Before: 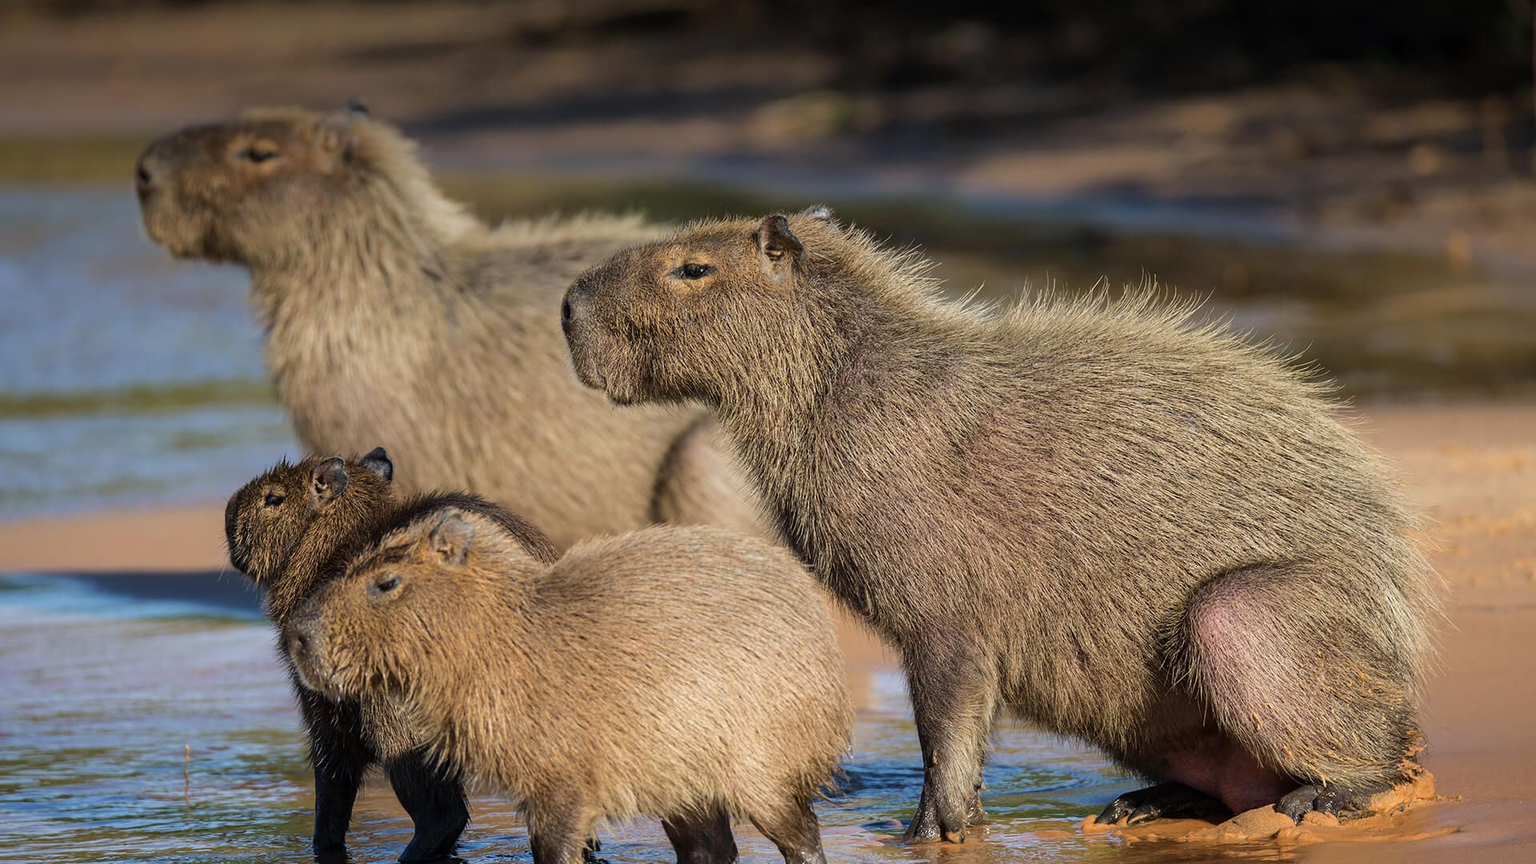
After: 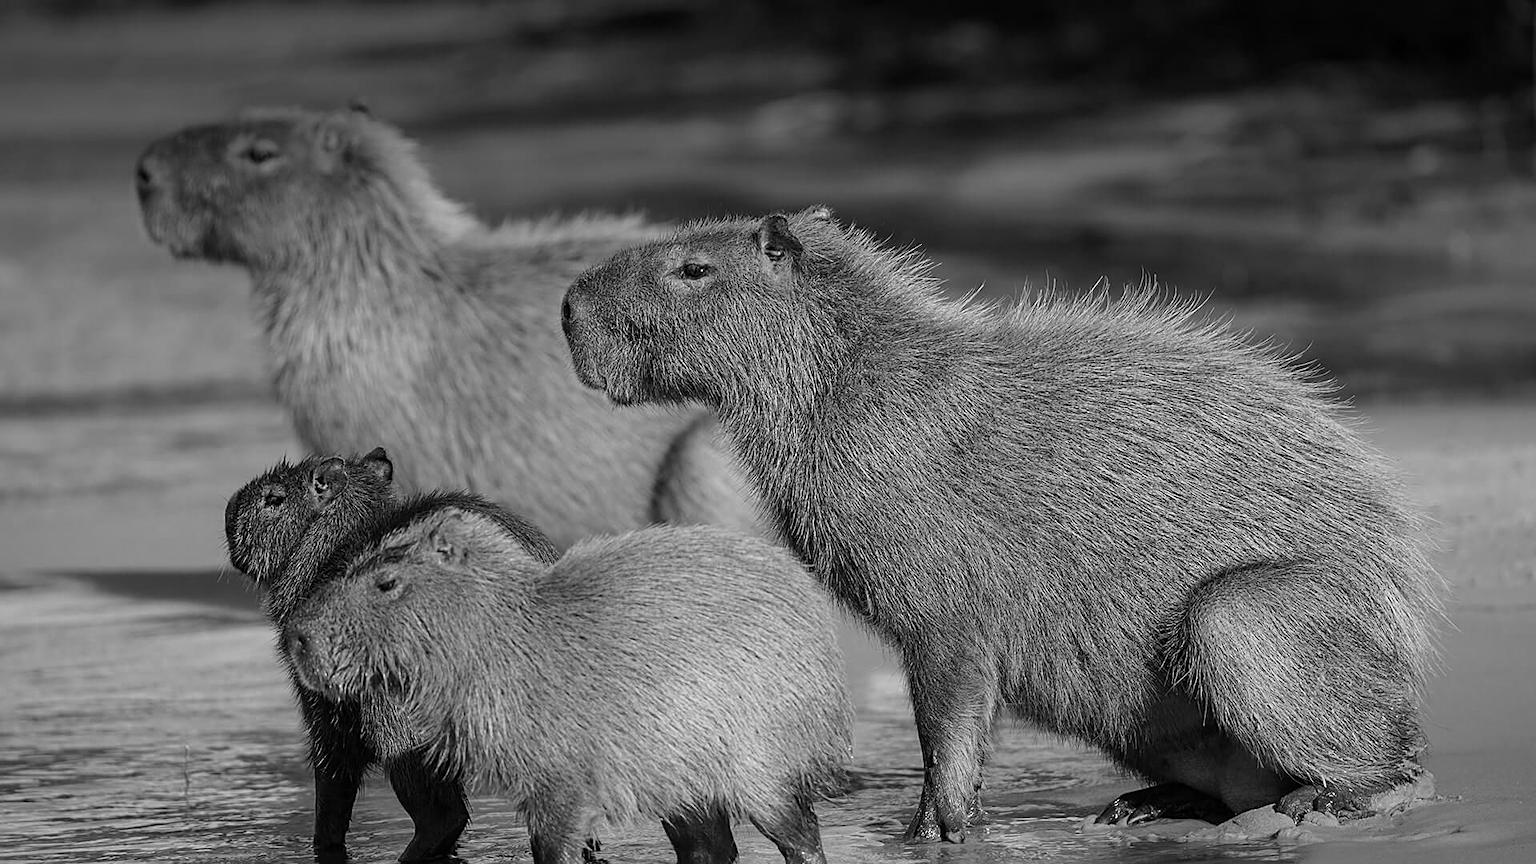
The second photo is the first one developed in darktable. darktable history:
color calibration: output gray [0.22, 0.42, 0.37, 0], illuminant same as pipeline (D50), adaptation XYZ, x 0.346, y 0.358, temperature 5009.93 K
sharpen: on, module defaults
